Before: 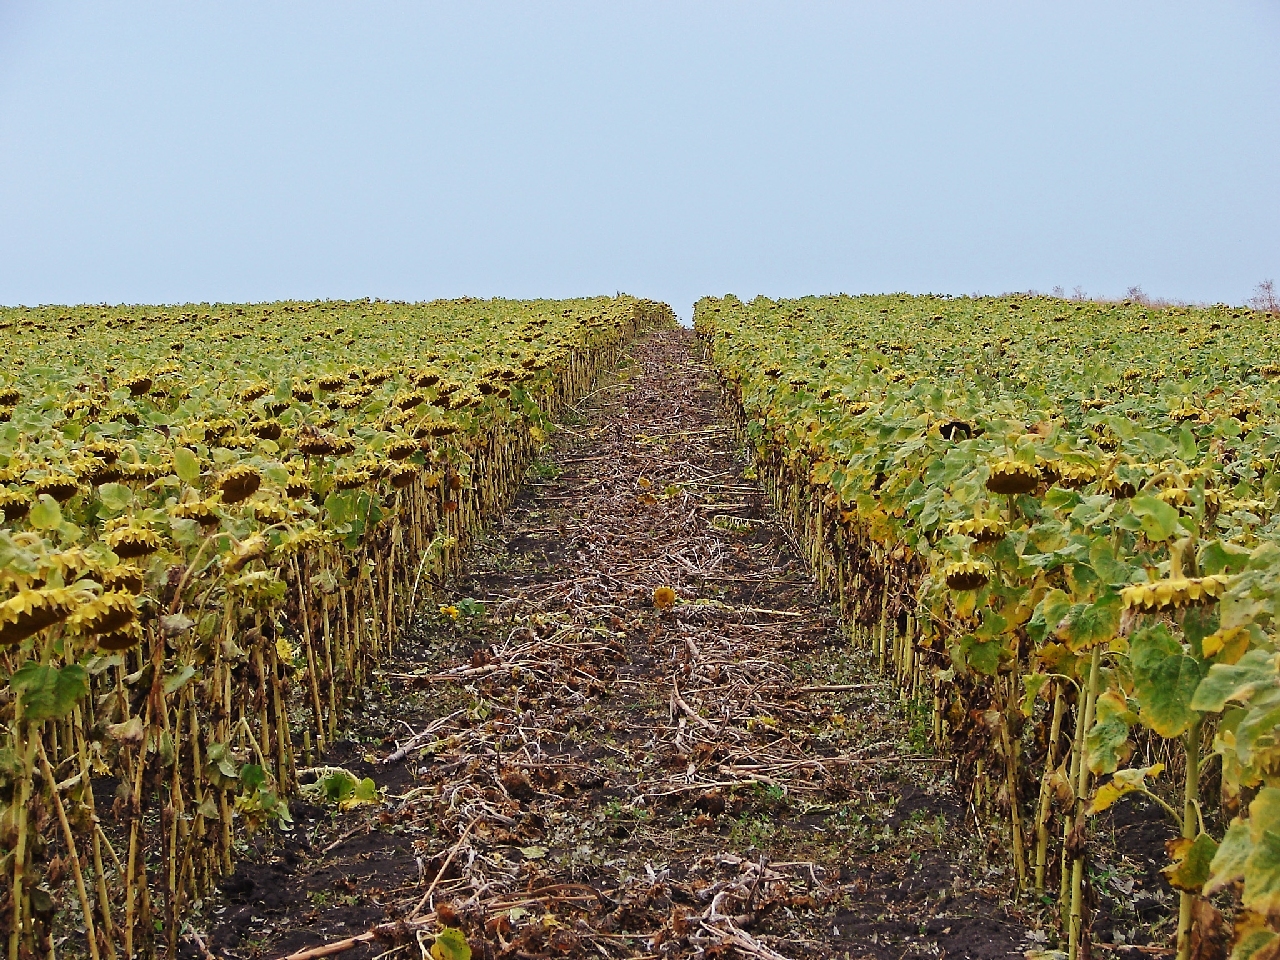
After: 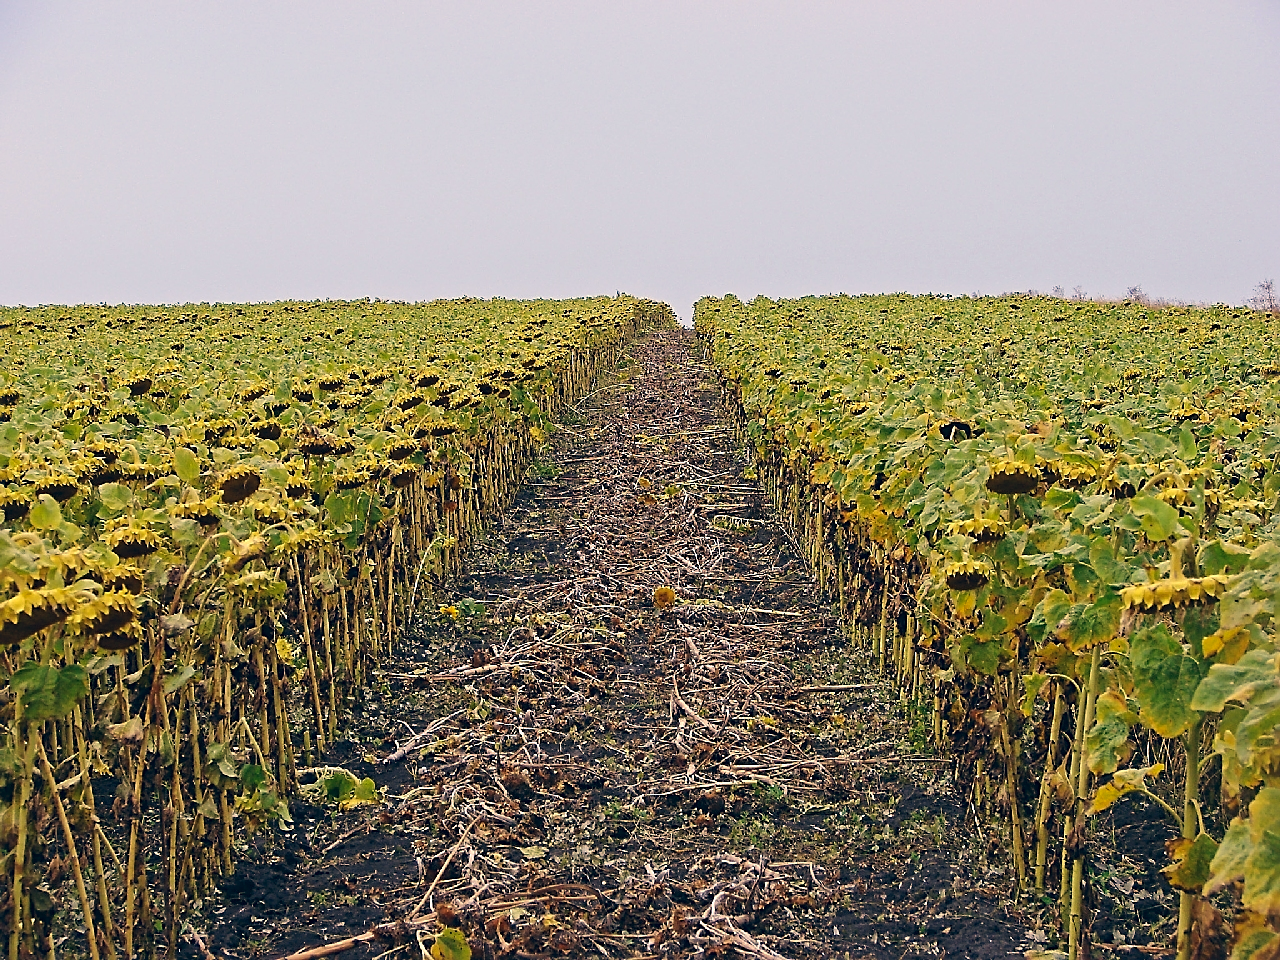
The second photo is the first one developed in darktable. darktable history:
color correction: highlights a* 10.3, highlights b* 14.29, shadows a* -9.83, shadows b* -14.88
sharpen: on, module defaults
